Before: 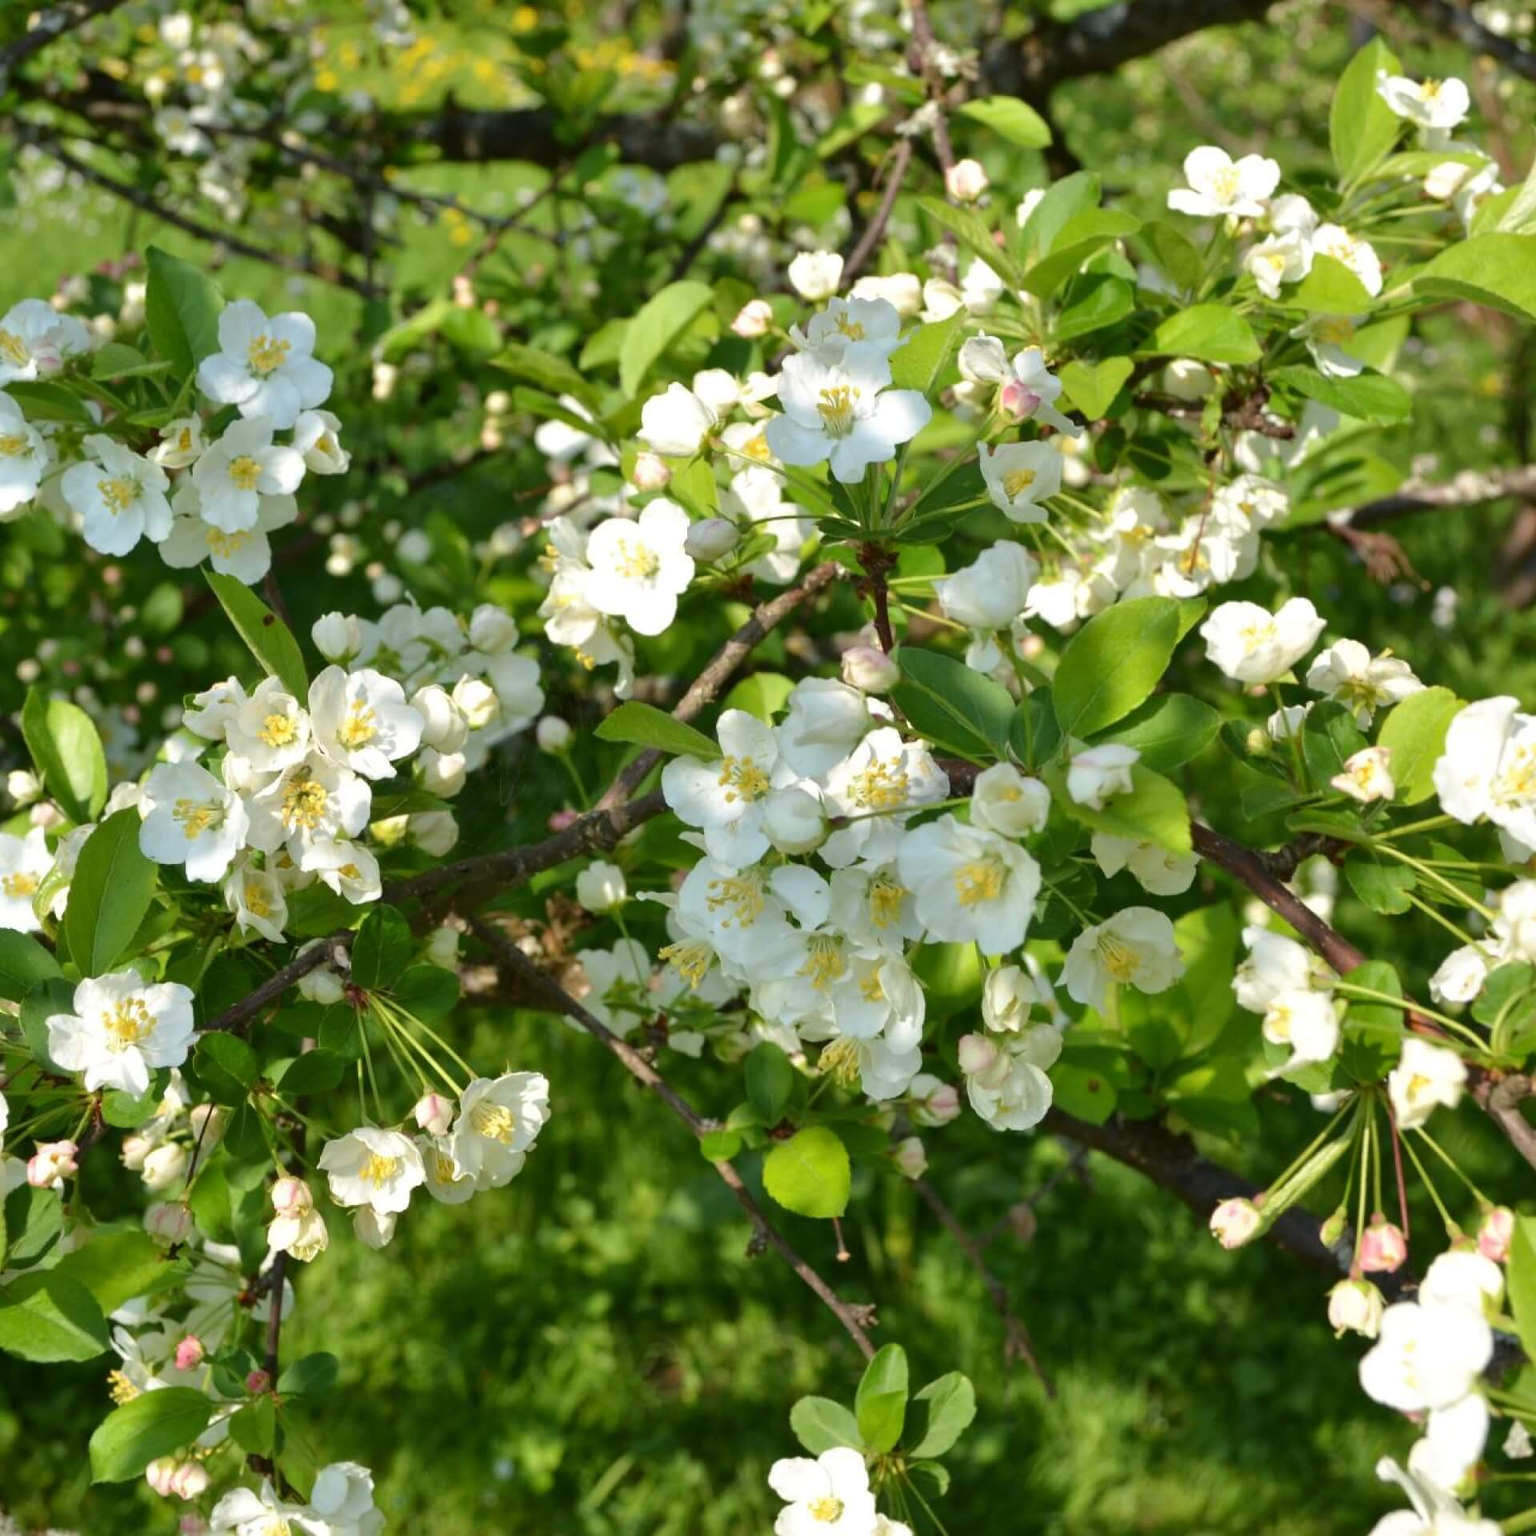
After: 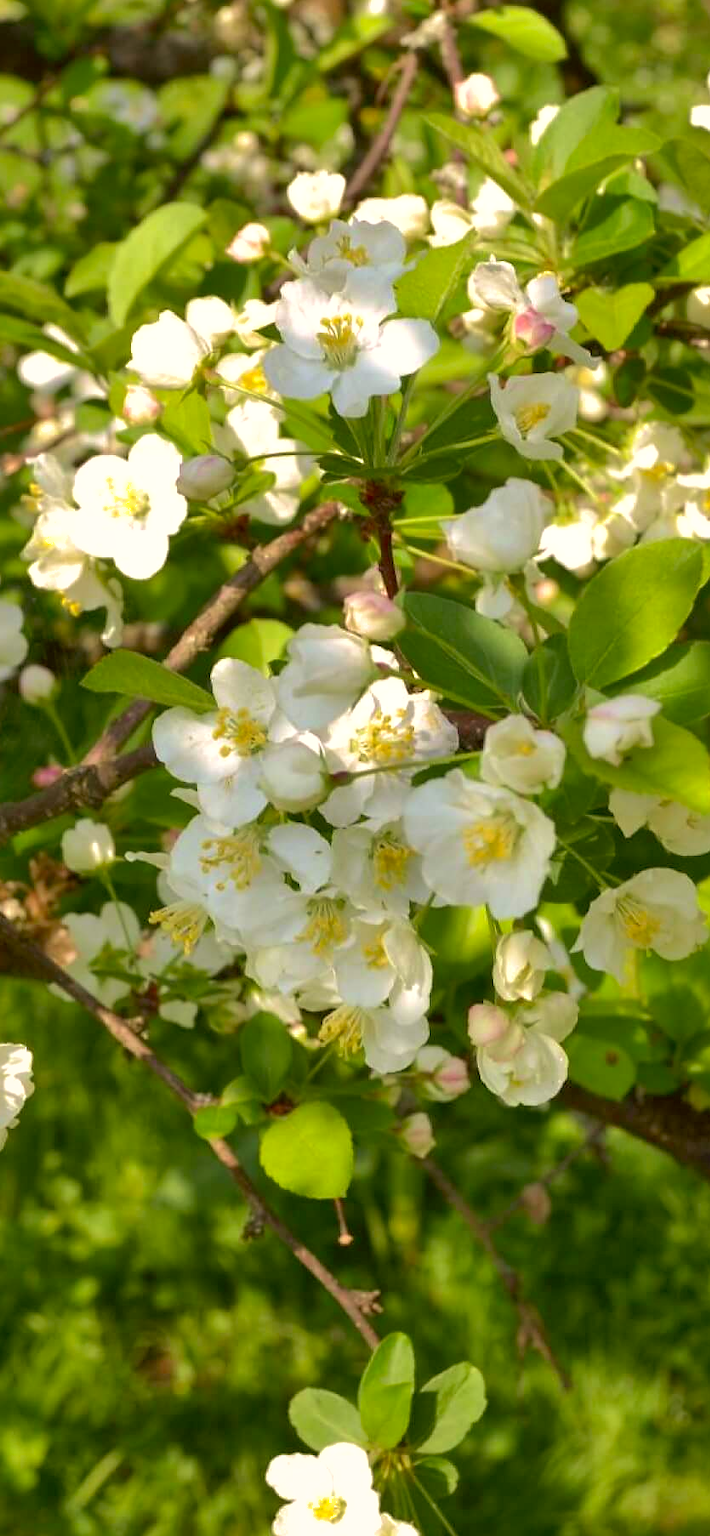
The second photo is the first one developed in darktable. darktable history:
exposure: black level correction 0.003, exposure 0.147 EV, compensate highlight preservation false
crop: left 33.763%, top 5.93%, right 22.745%
velvia: strength 21.91%
contrast brightness saturation: contrast 0.037, saturation 0.161
sharpen: radius 0.993, threshold 0.873
shadows and highlights: on, module defaults
color correction: highlights a* 6.79, highlights b* 7.48, shadows a* 5.38, shadows b* 7.25, saturation 0.911
